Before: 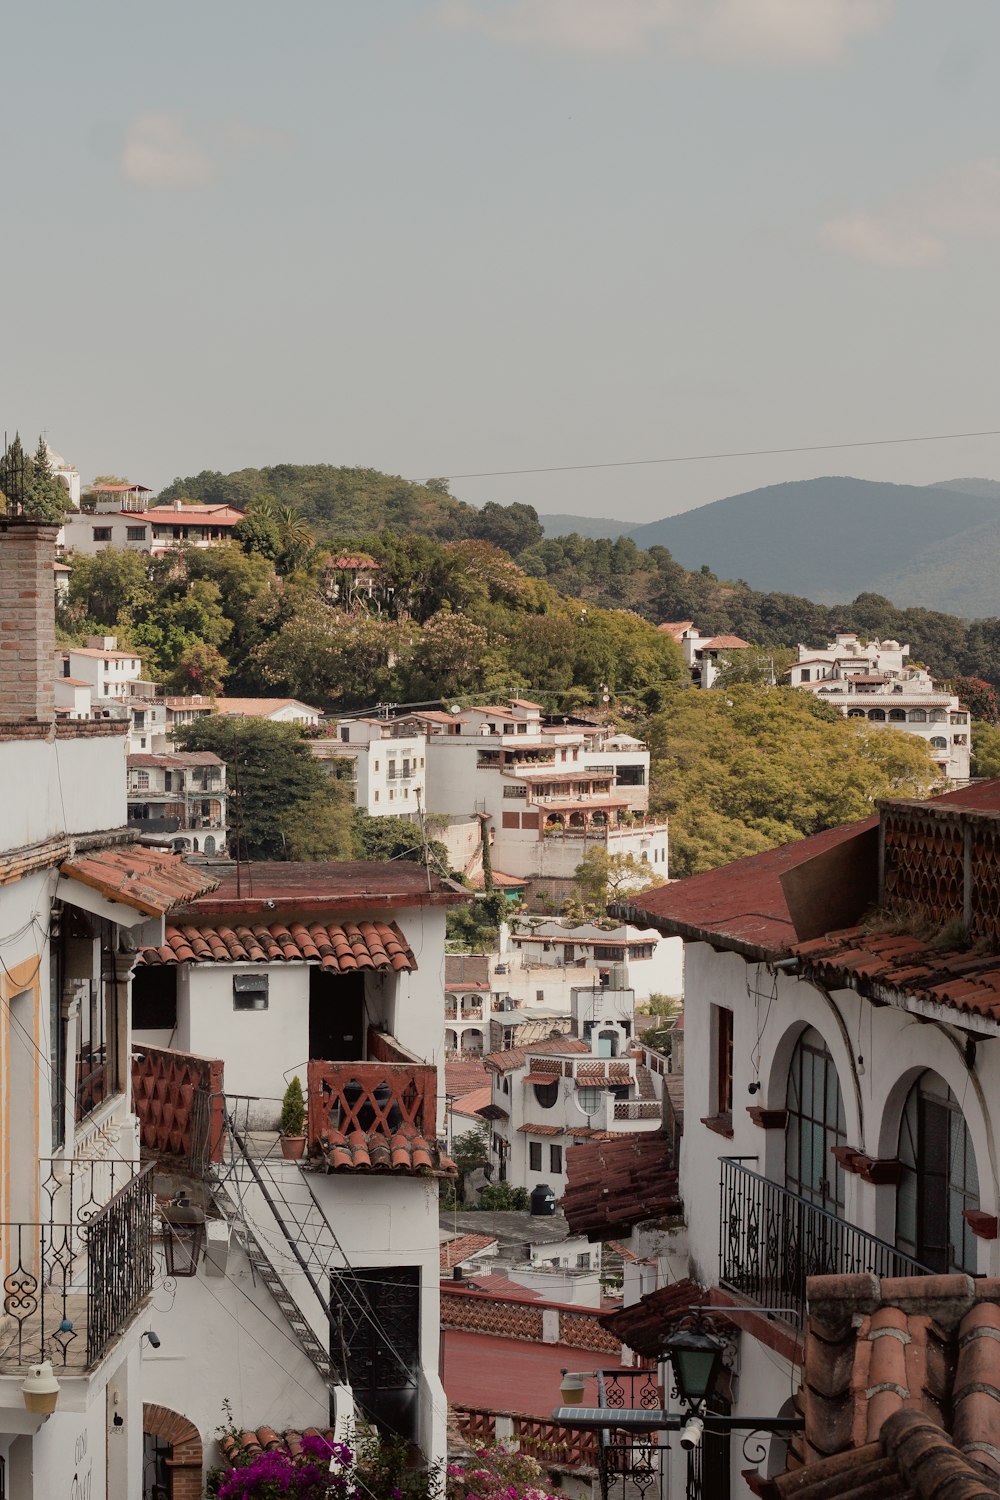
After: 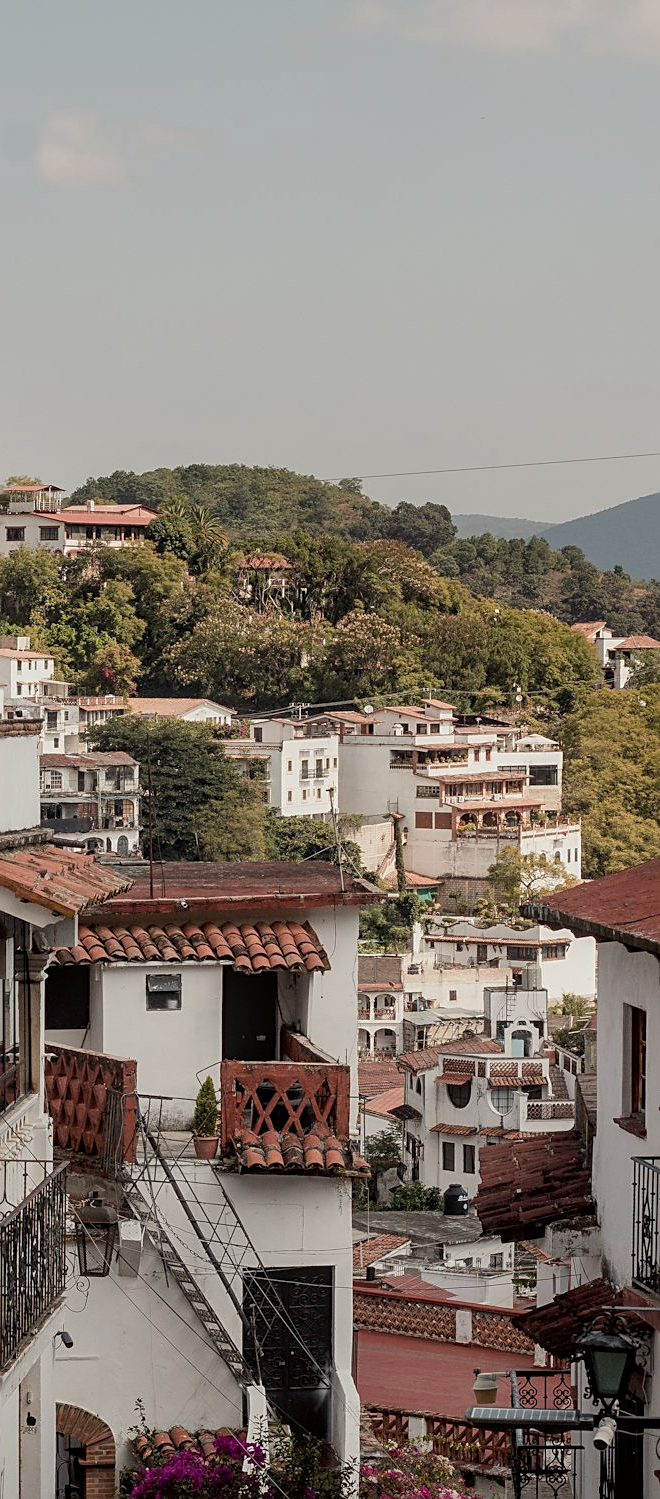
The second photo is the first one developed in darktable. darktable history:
local contrast: on, module defaults
sharpen: amount 0.499
contrast brightness saturation: saturation -0.035
crop and rotate: left 8.765%, right 25.225%
tone equalizer: mask exposure compensation -0.51 EV
